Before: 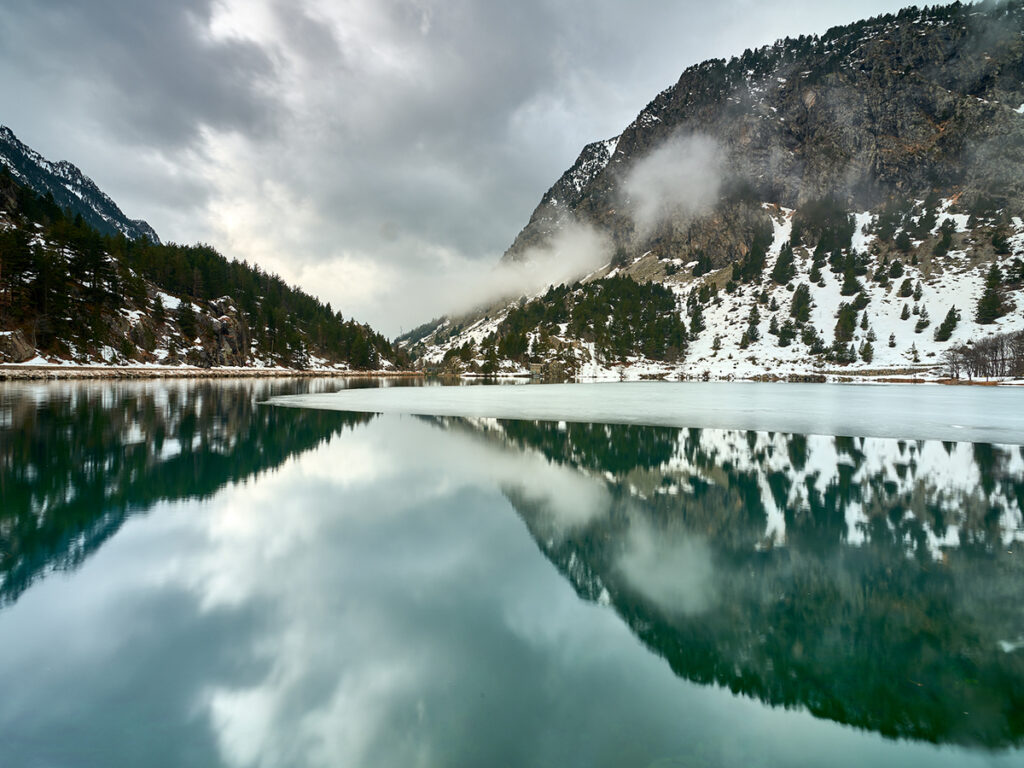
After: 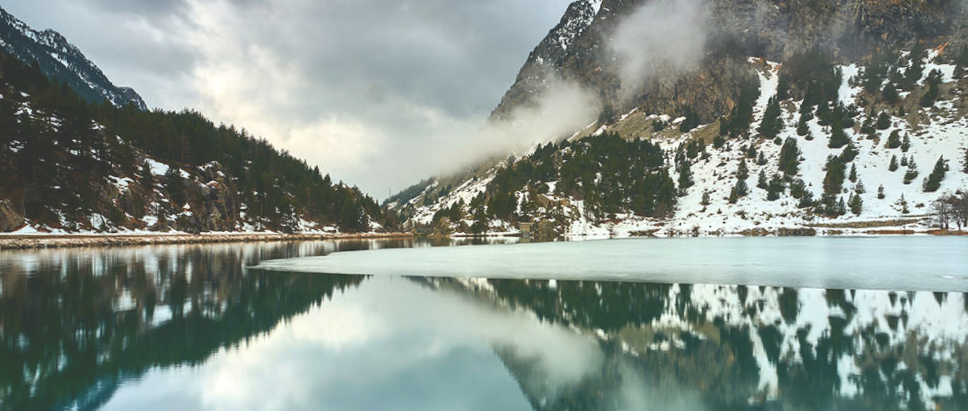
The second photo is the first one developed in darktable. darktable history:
color balance rgb: perceptual saturation grading › global saturation 20%, global vibrance 20%
exposure: black level correction -0.03, compensate highlight preservation false
rotate and perspective: rotation -1.17°, automatic cropping off
crop: left 1.744%, top 19.225%, right 5.069%, bottom 28.357%
